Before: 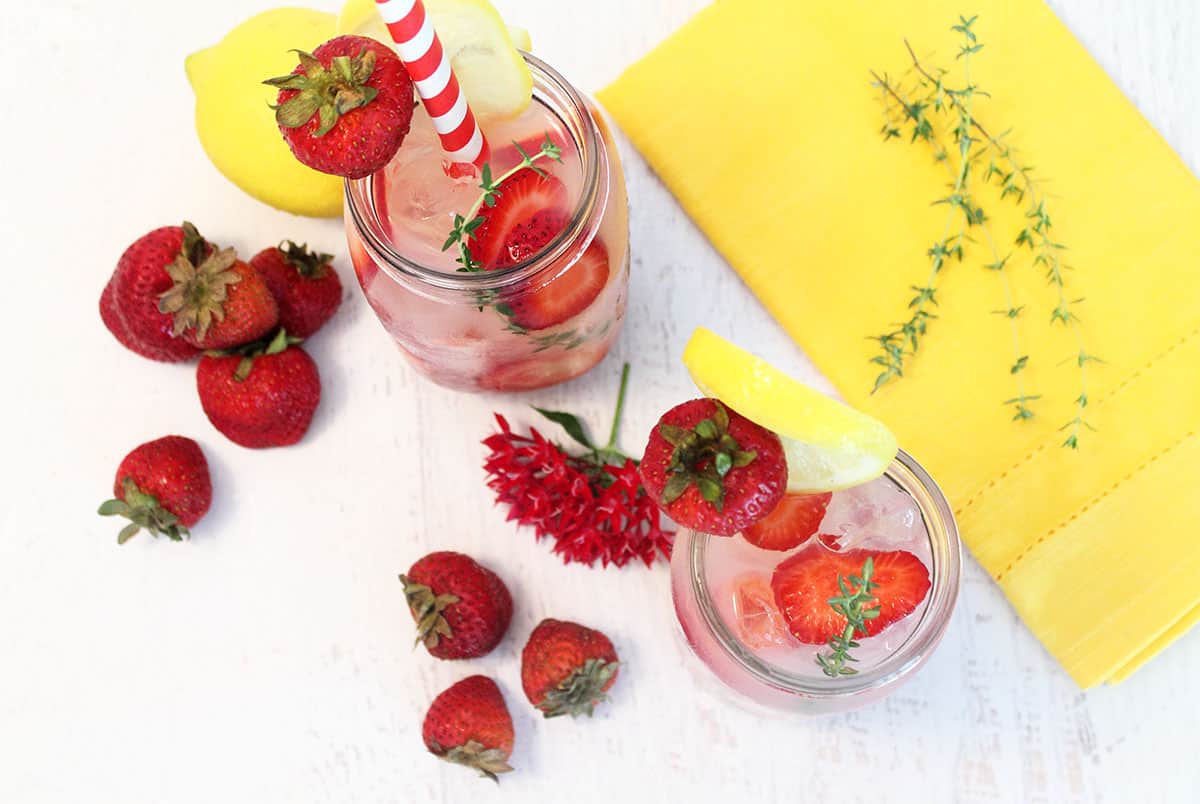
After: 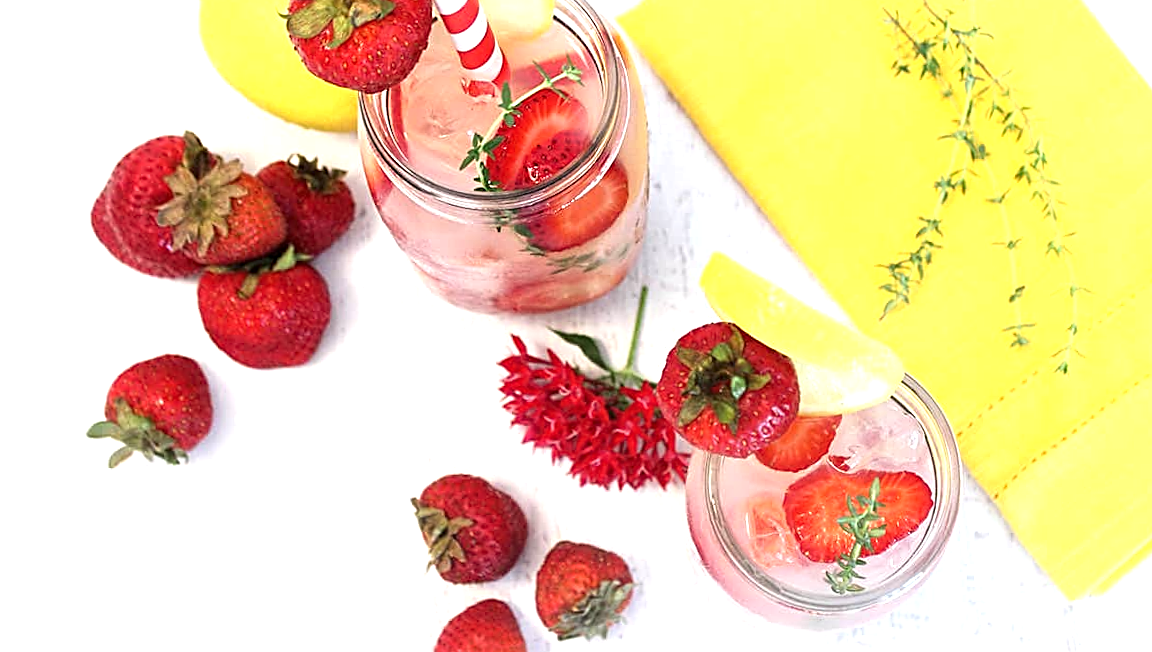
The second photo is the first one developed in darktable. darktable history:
rotate and perspective: rotation 0.679°, lens shift (horizontal) 0.136, crop left 0.009, crop right 0.991, crop top 0.078, crop bottom 0.95
exposure: black level correction 0, exposure 0.5 EV, compensate exposure bias true, compensate highlight preservation false
sharpen: radius 2.531, amount 0.628
crop: left 1.507%, top 6.147%, right 1.379%, bottom 6.637%
